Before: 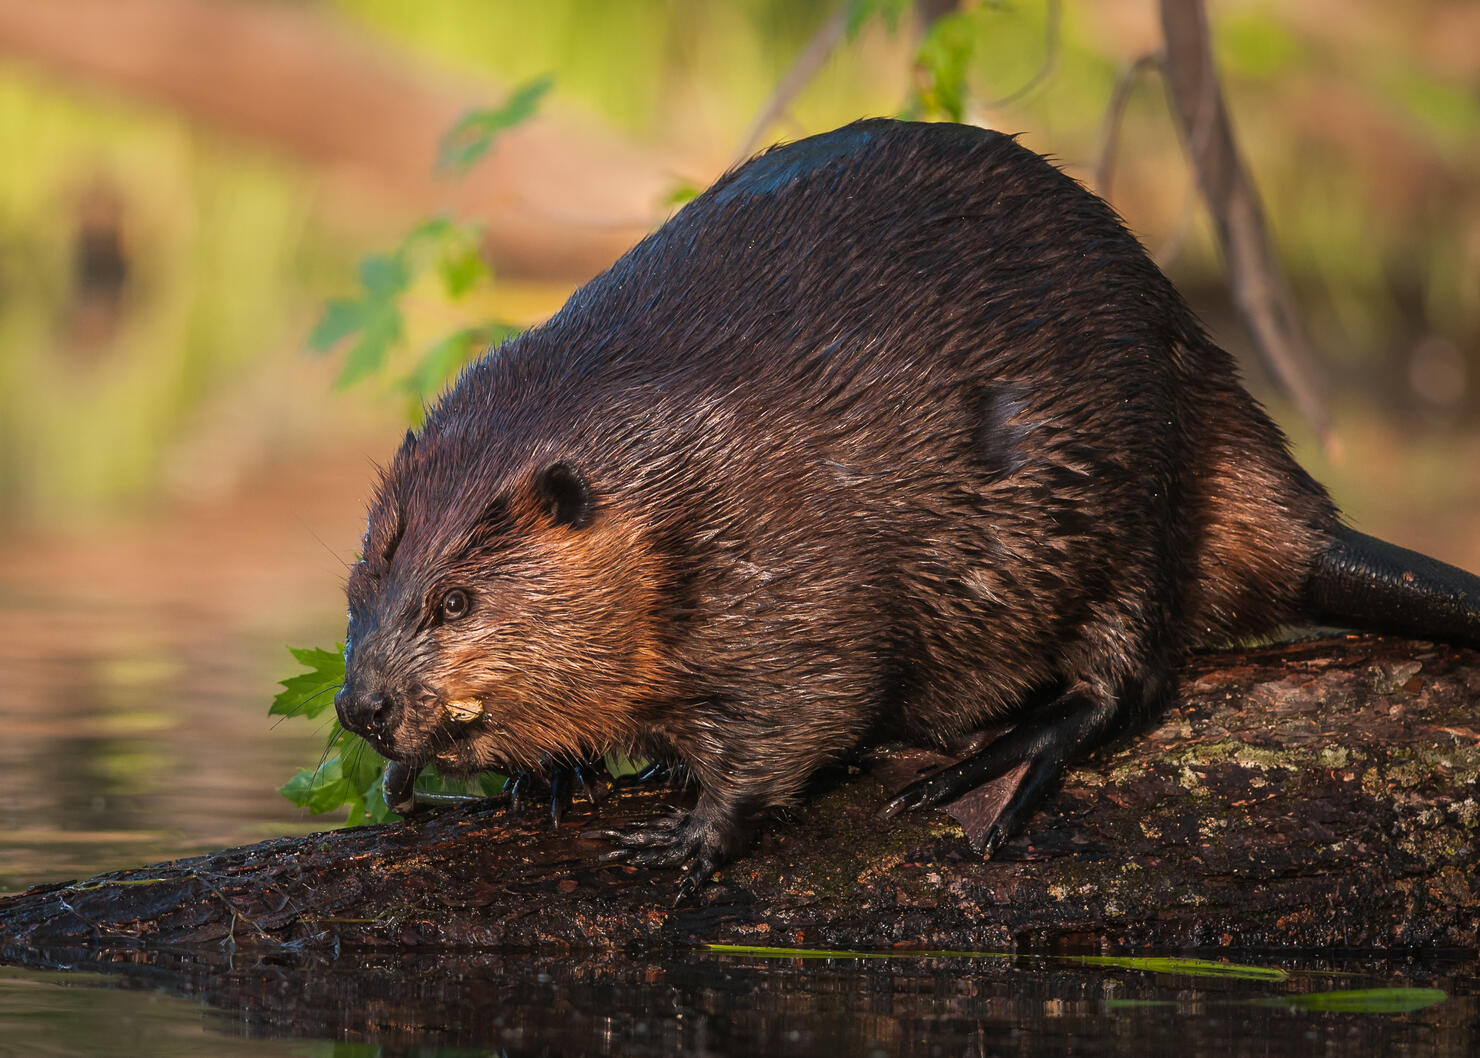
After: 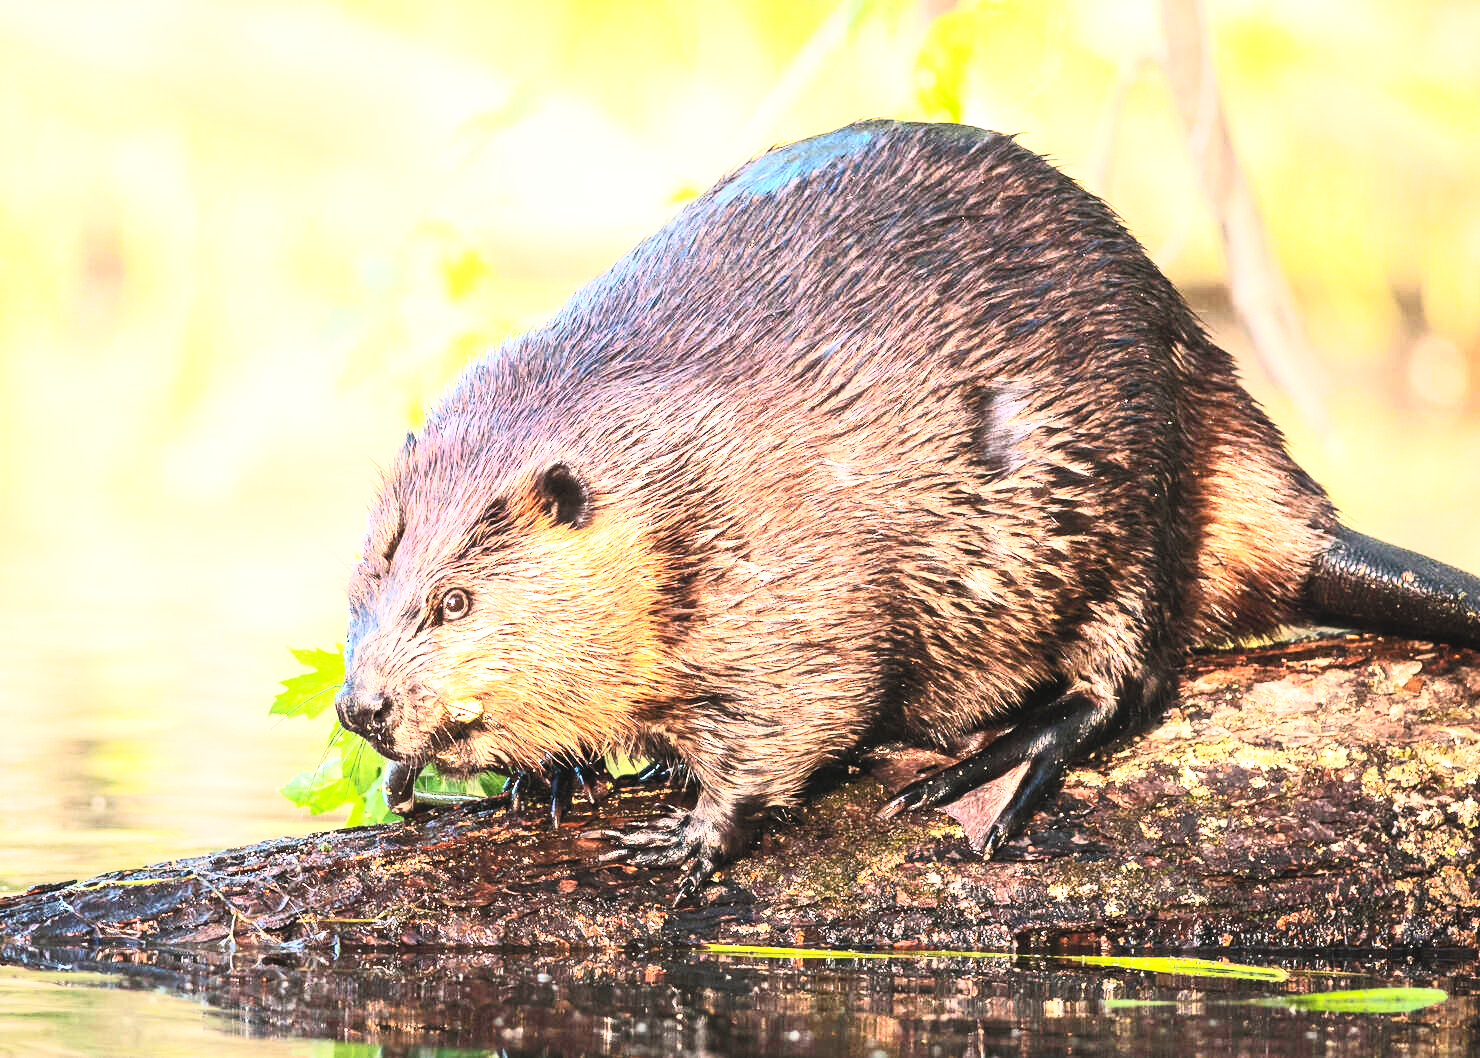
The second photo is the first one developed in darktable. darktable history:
exposure: exposure 1.223 EV, compensate highlight preservation false
base curve: curves: ch0 [(0, 0) (0.007, 0.004) (0.027, 0.03) (0.046, 0.07) (0.207, 0.54) (0.442, 0.872) (0.673, 0.972) (1, 1)], preserve colors none
contrast brightness saturation: contrast 0.39, brightness 0.53
